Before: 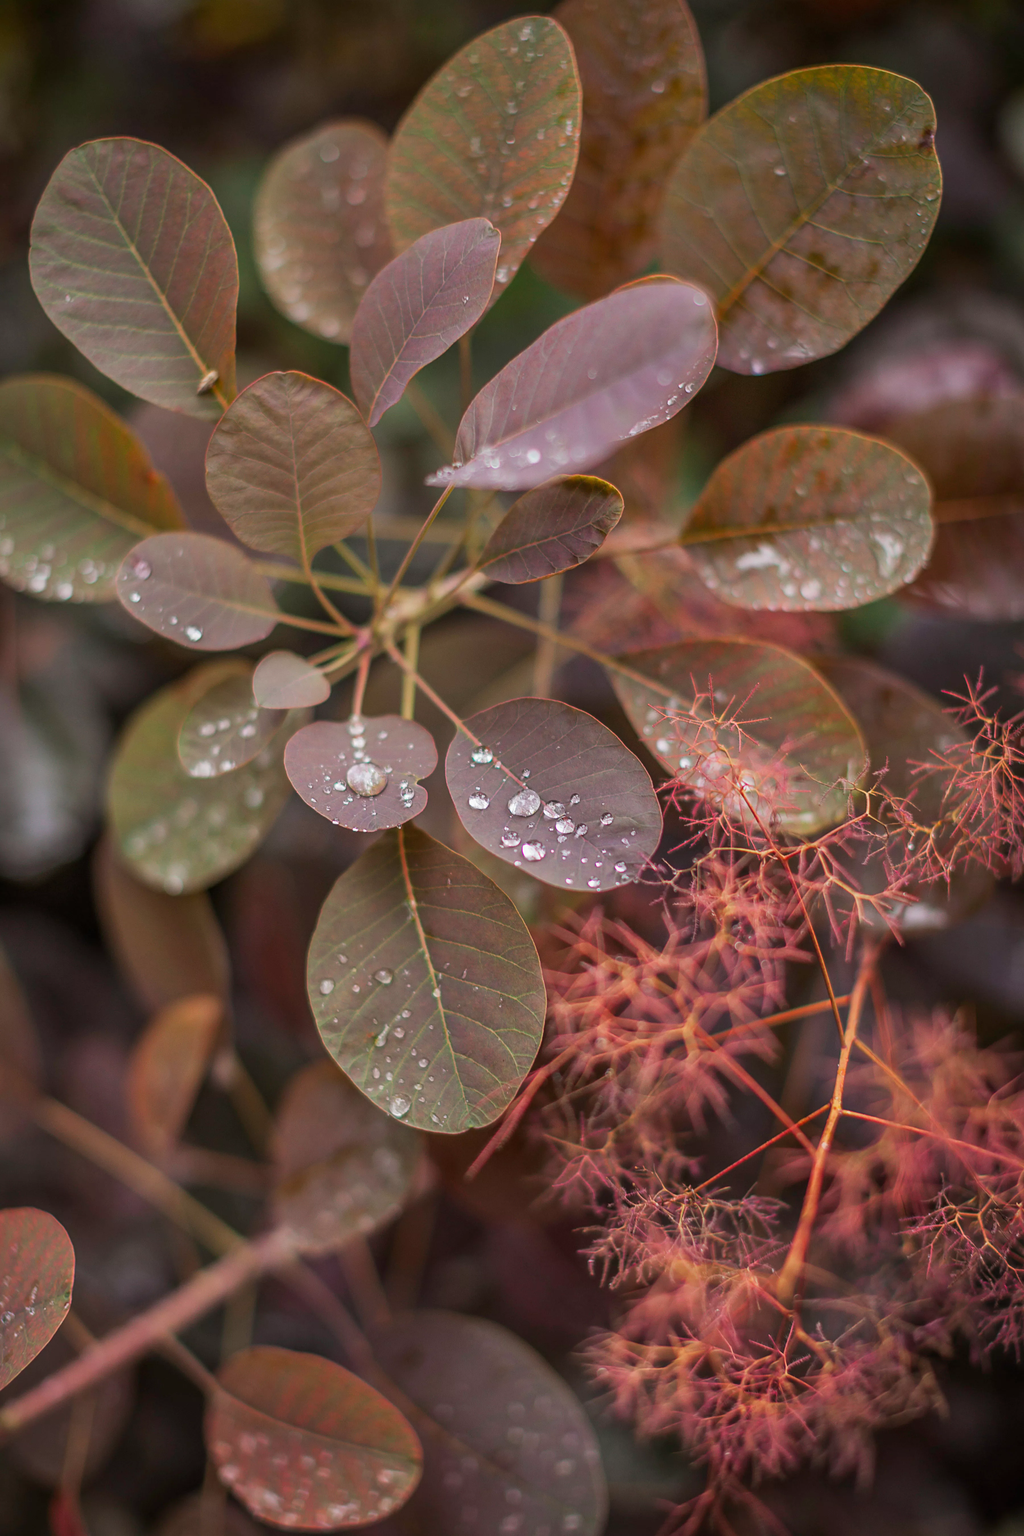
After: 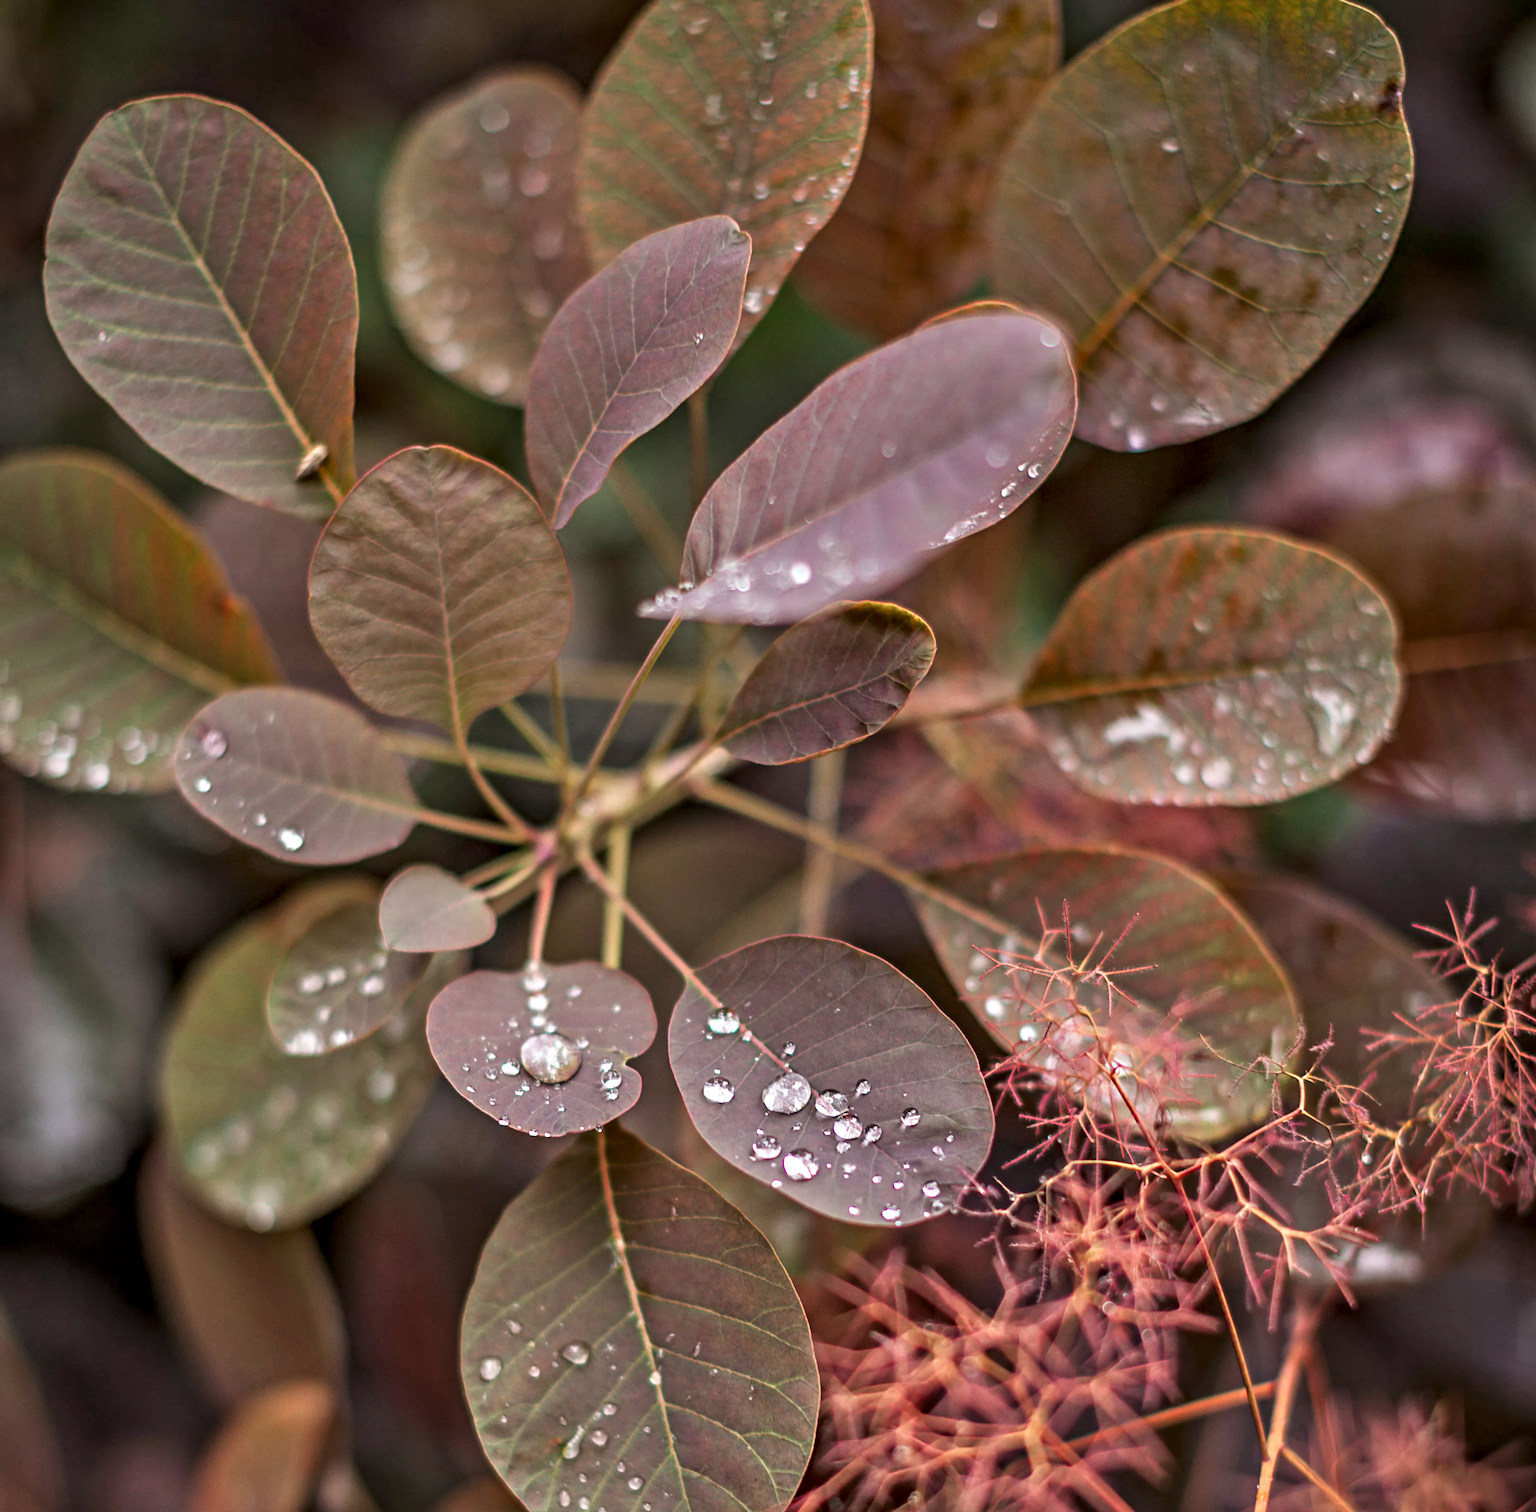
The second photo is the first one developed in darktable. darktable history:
crop and rotate: top 4.848%, bottom 29.503%
contrast equalizer: y [[0.511, 0.558, 0.631, 0.632, 0.559, 0.512], [0.5 ×6], [0.507, 0.559, 0.627, 0.644, 0.647, 0.647], [0 ×6], [0 ×6]]
